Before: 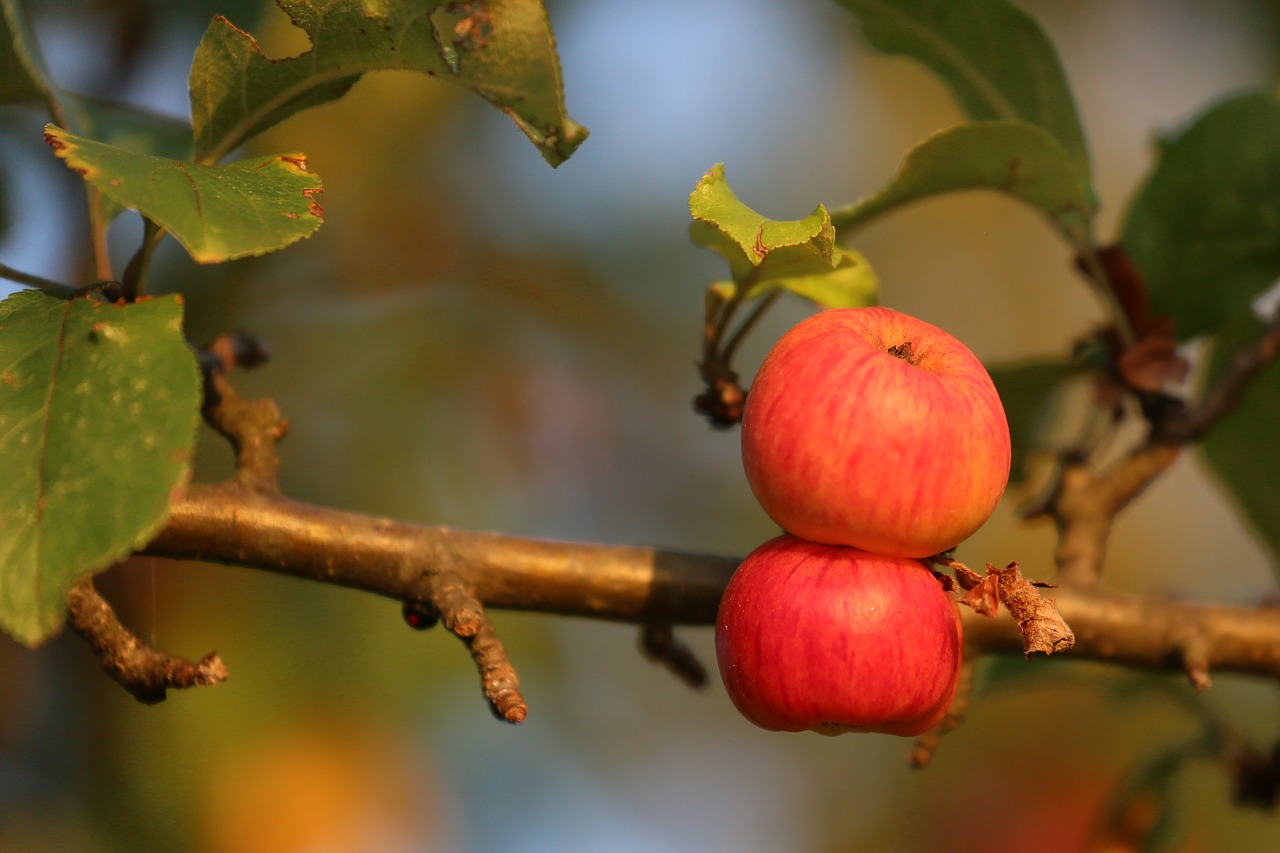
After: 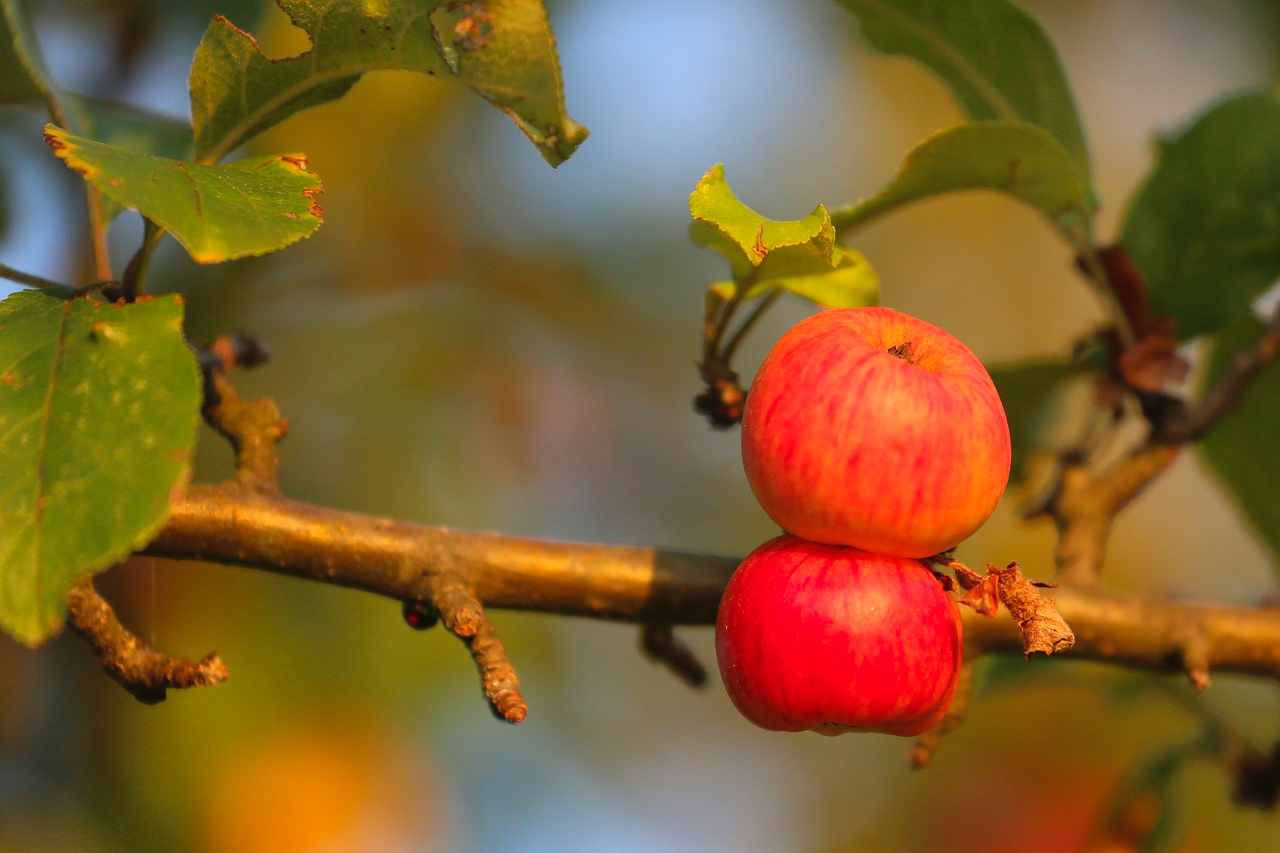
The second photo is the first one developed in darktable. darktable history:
color balance rgb: perceptual saturation grading › global saturation 0.891%, global vibrance 11.212%
contrast brightness saturation: brightness 0.09, saturation 0.194
